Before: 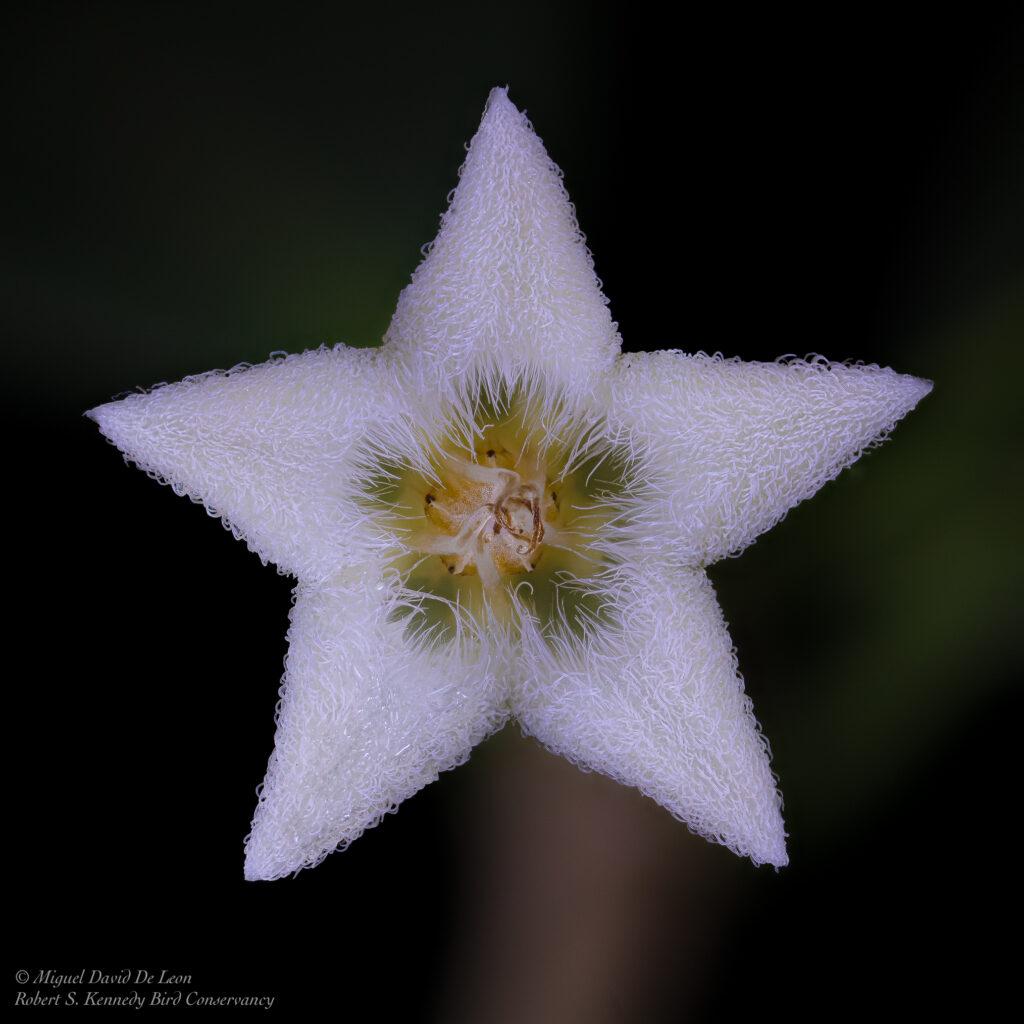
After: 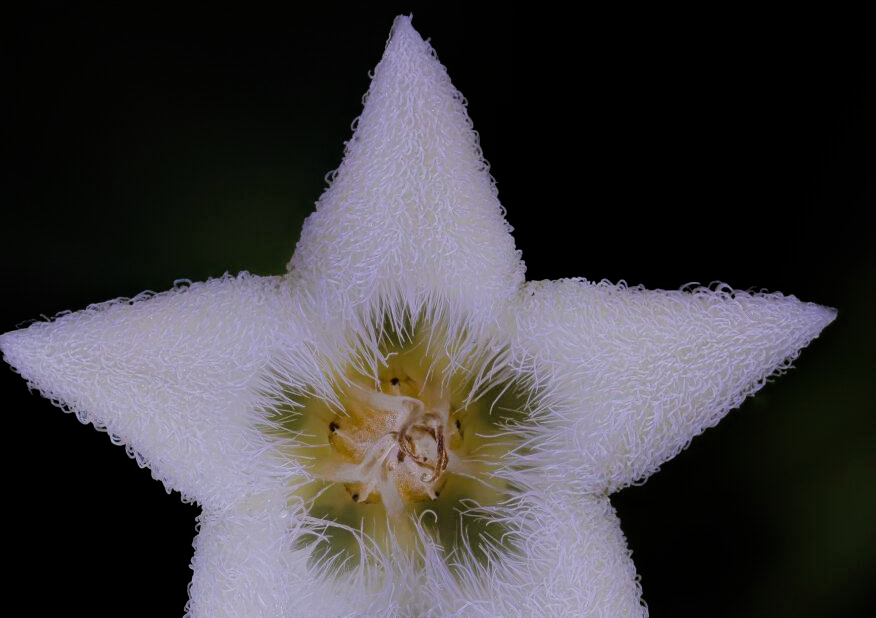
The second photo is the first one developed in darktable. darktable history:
crop and rotate: left 9.458%, top 7.085%, right 4.936%, bottom 32.528%
filmic rgb: black relative exposure -7.65 EV, white relative exposure 4.56 EV, threshold 3 EV, hardness 3.61, contrast 1.062, enable highlight reconstruction true
